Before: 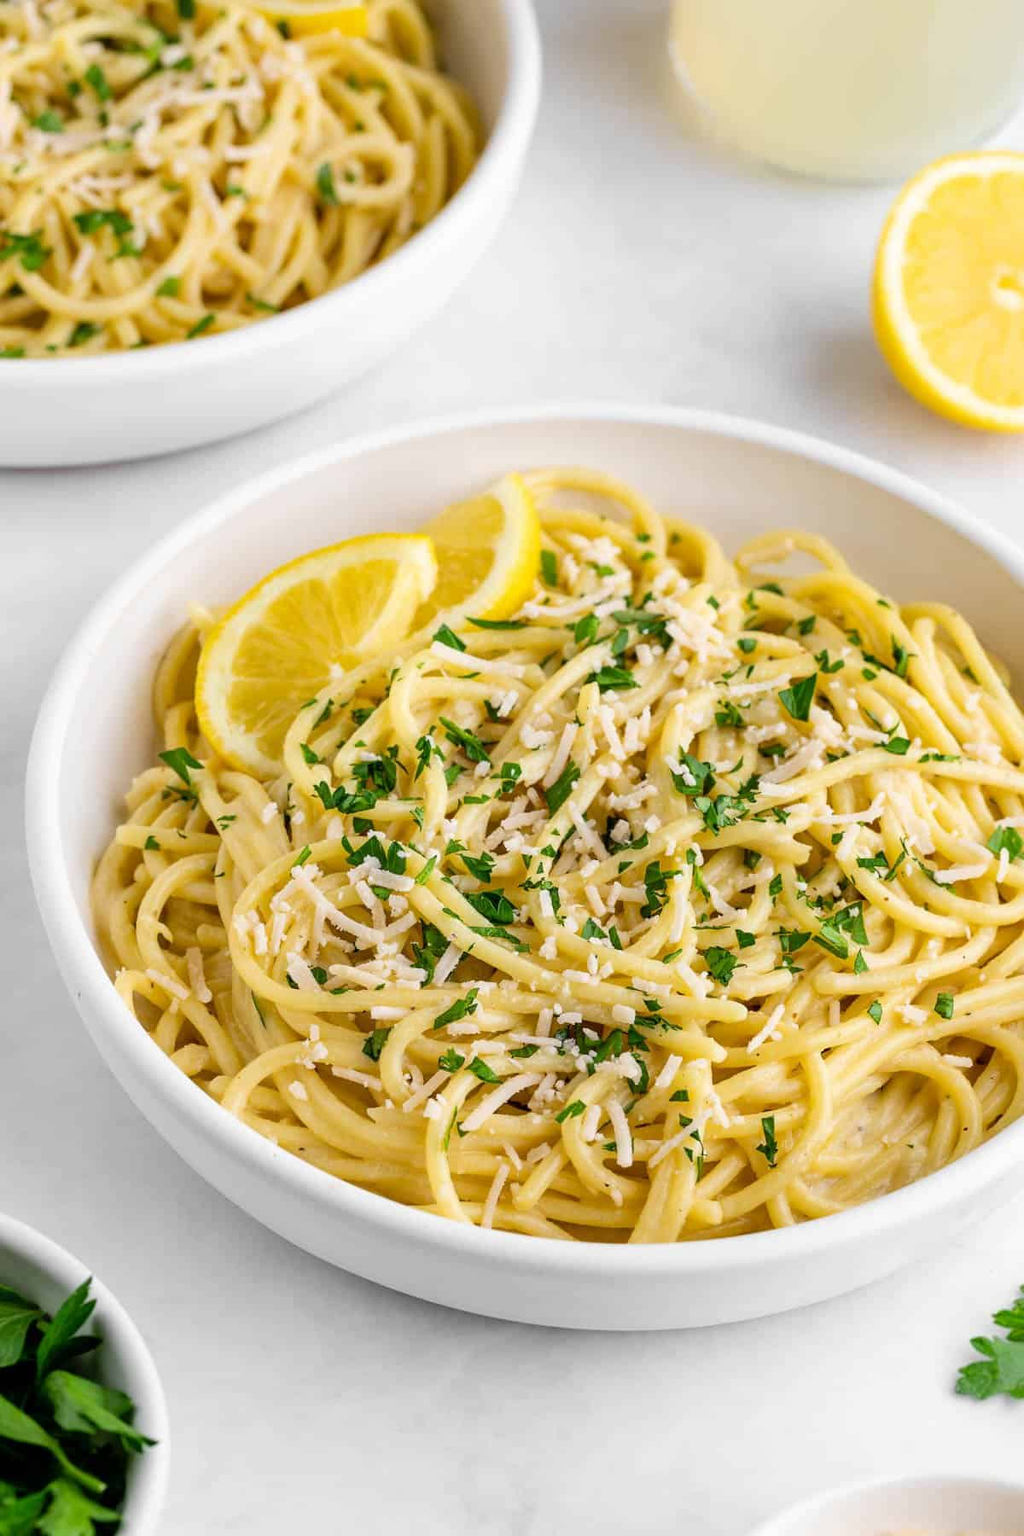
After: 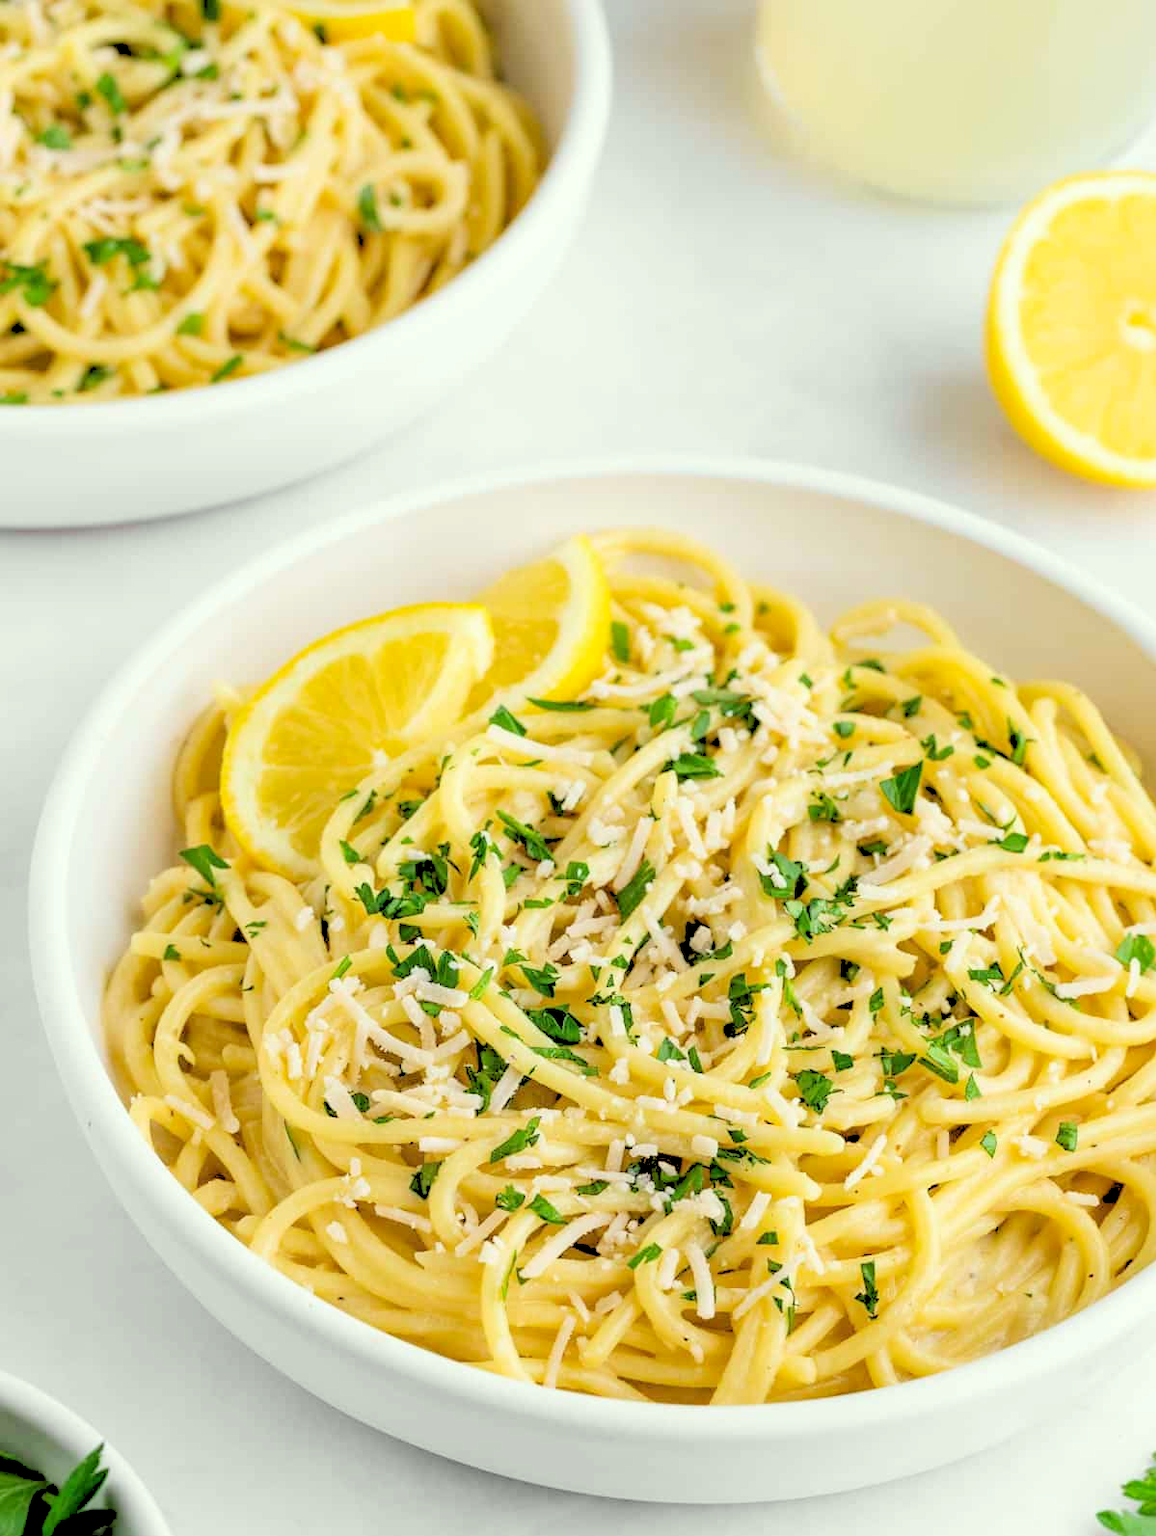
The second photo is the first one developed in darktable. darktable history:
crop and rotate: top 0%, bottom 11.49%
color correction: highlights a* -4.73, highlights b* 5.06, saturation 0.97
rgb levels: levels [[0.027, 0.429, 0.996], [0, 0.5, 1], [0, 0.5, 1]]
